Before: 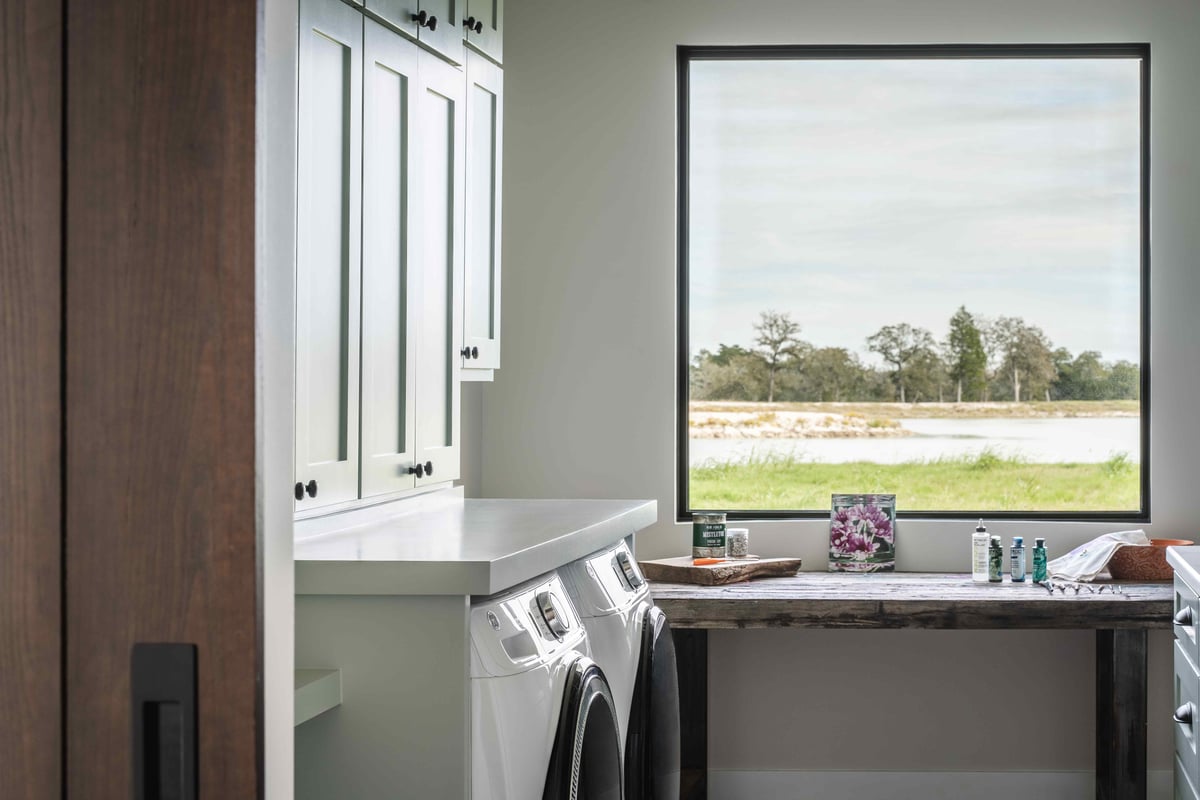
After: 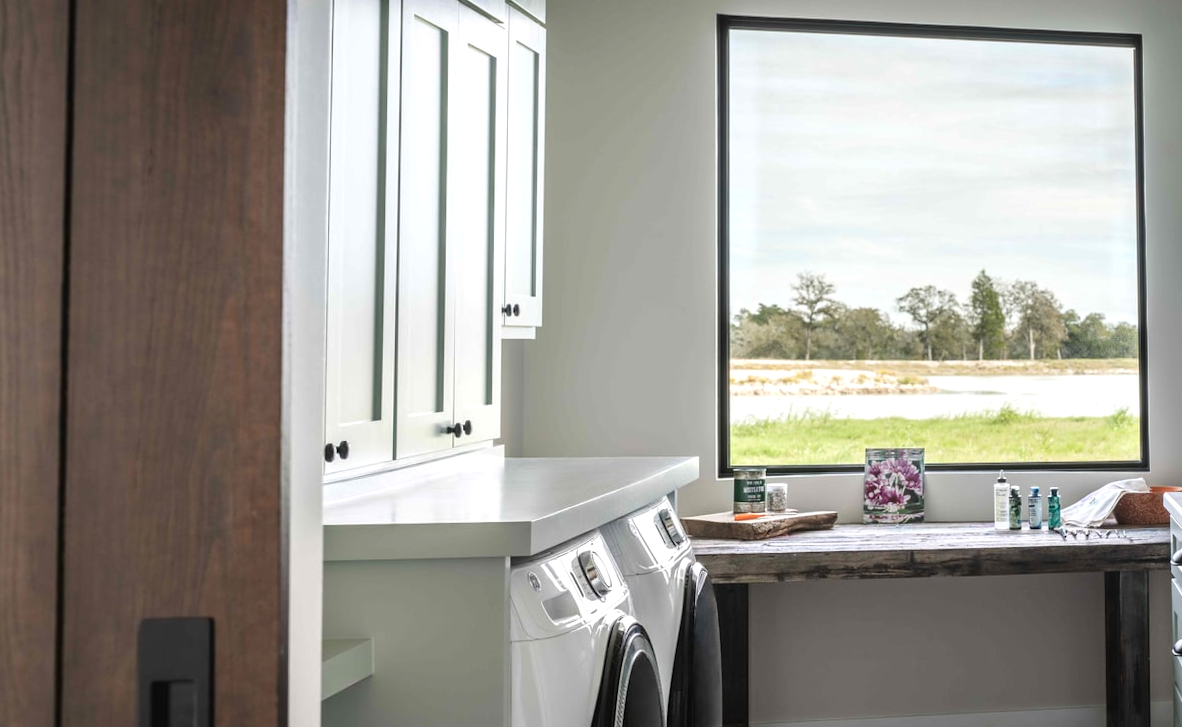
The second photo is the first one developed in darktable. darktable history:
rotate and perspective: rotation -0.013°, lens shift (vertical) -0.027, lens shift (horizontal) 0.178, crop left 0.016, crop right 0.989, crop top 0.082, crop bottom 0.918
exposure: exposure 0.236 EV, compensate highlight preservation false
